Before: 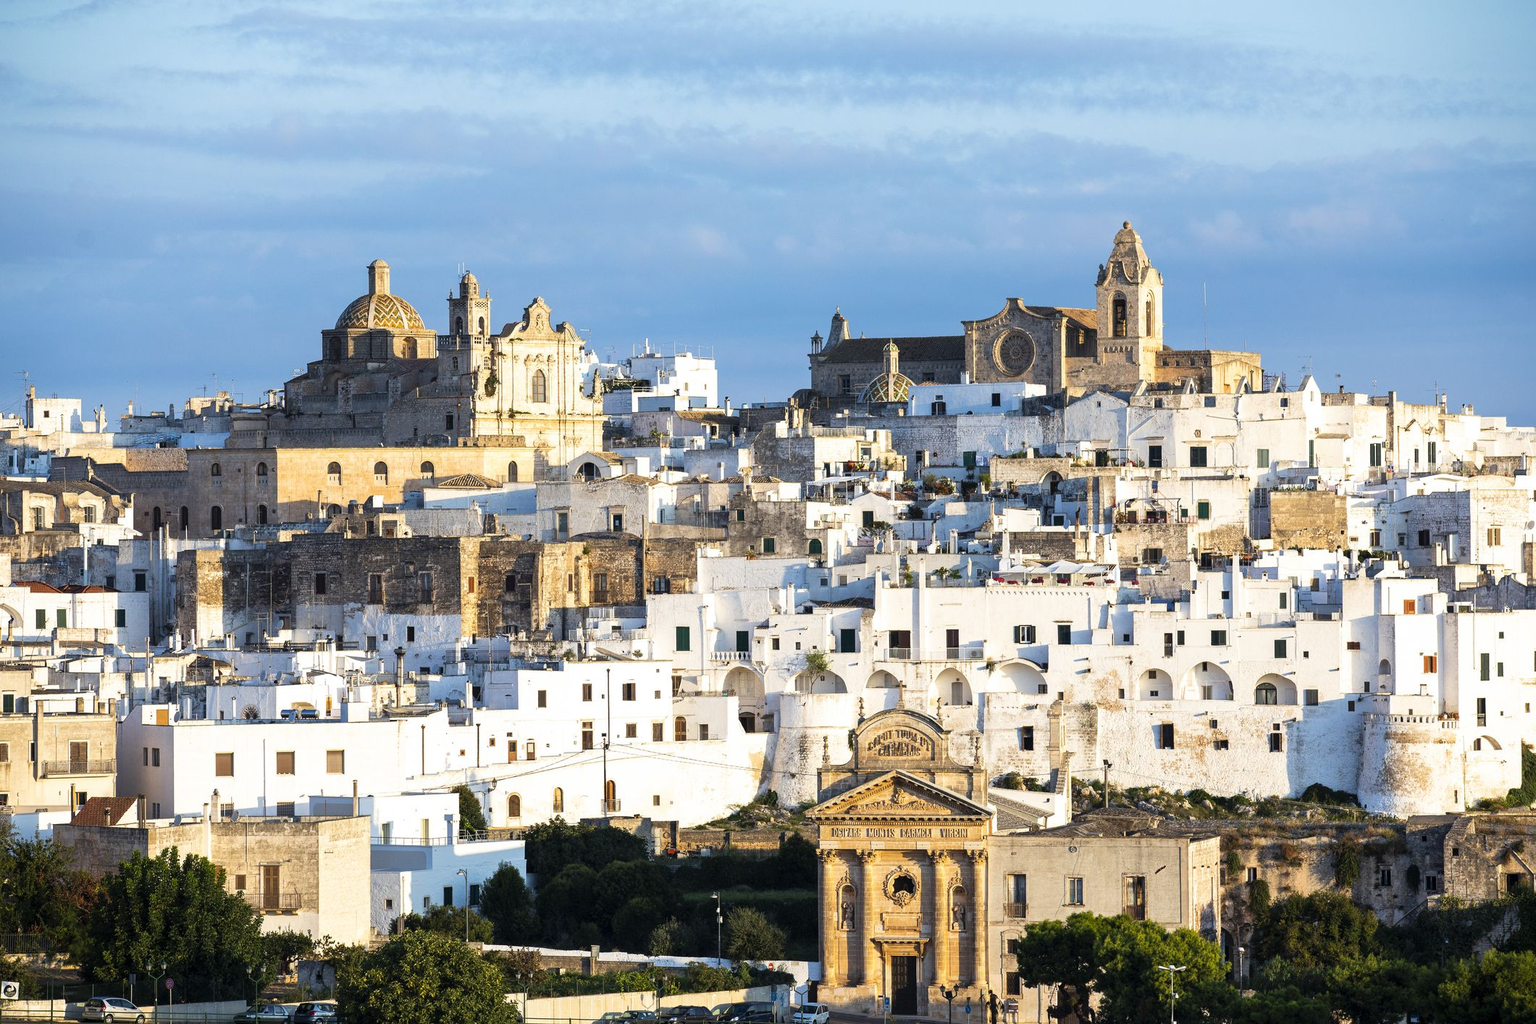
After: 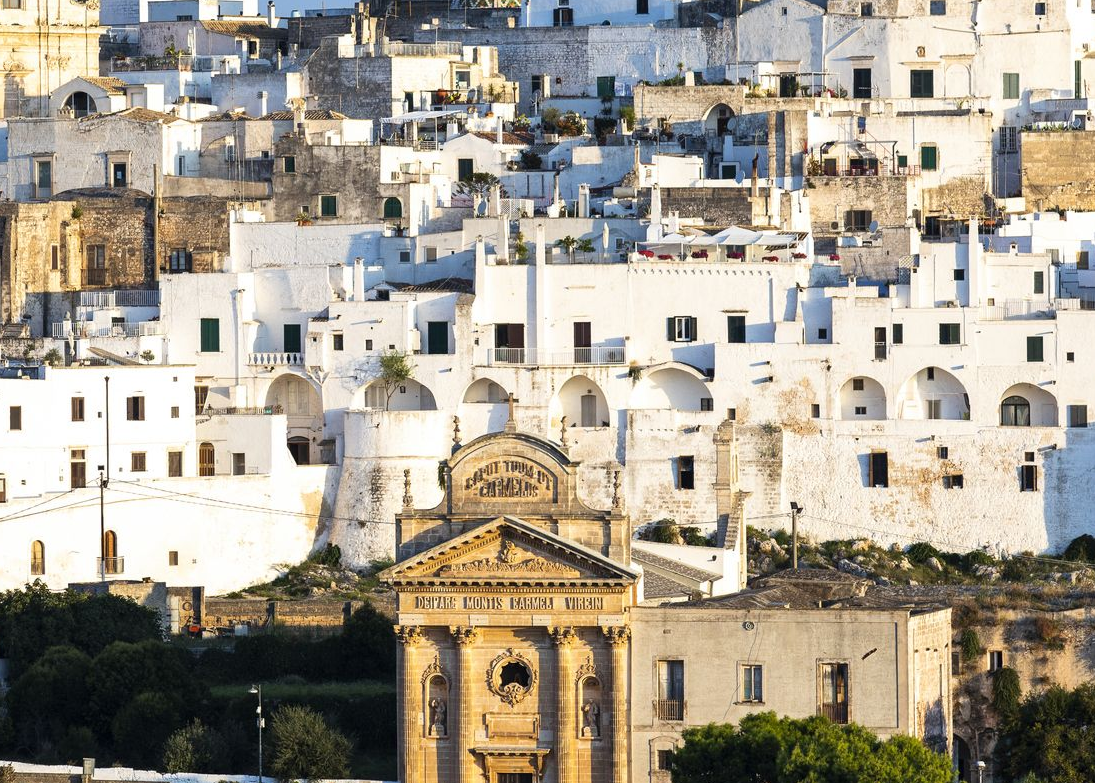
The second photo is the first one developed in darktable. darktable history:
crop: left 34.567%, top 38.698%, right 13.768%, bottom 5.387%
